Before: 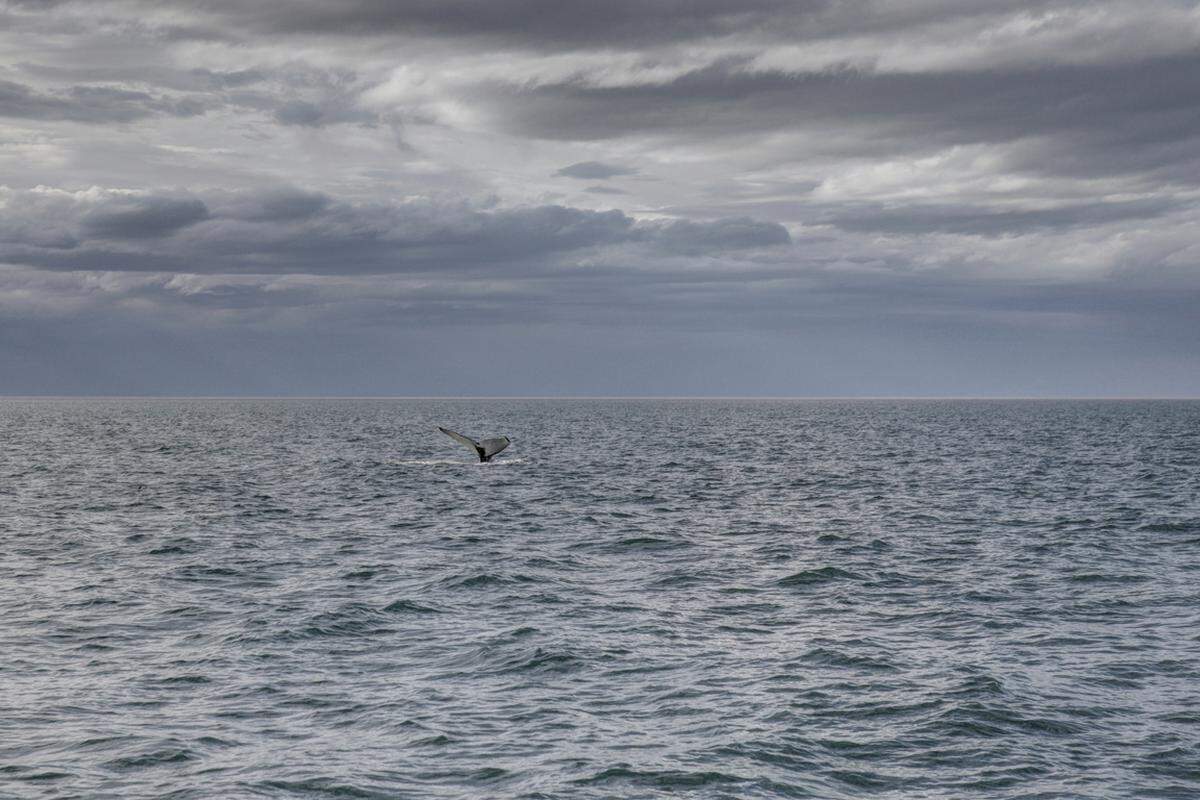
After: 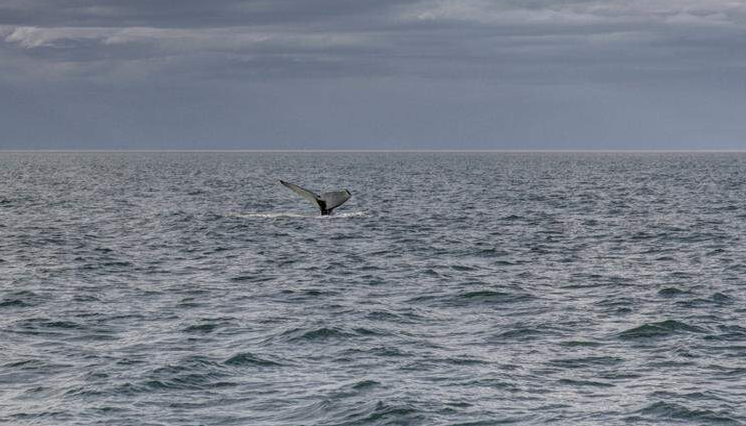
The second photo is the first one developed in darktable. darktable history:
crop: left 13.32%, top 30.92%, right 24.485%, bottom 15.783%
exposure: compensate exposure bias true, compensate highlight preservation false
